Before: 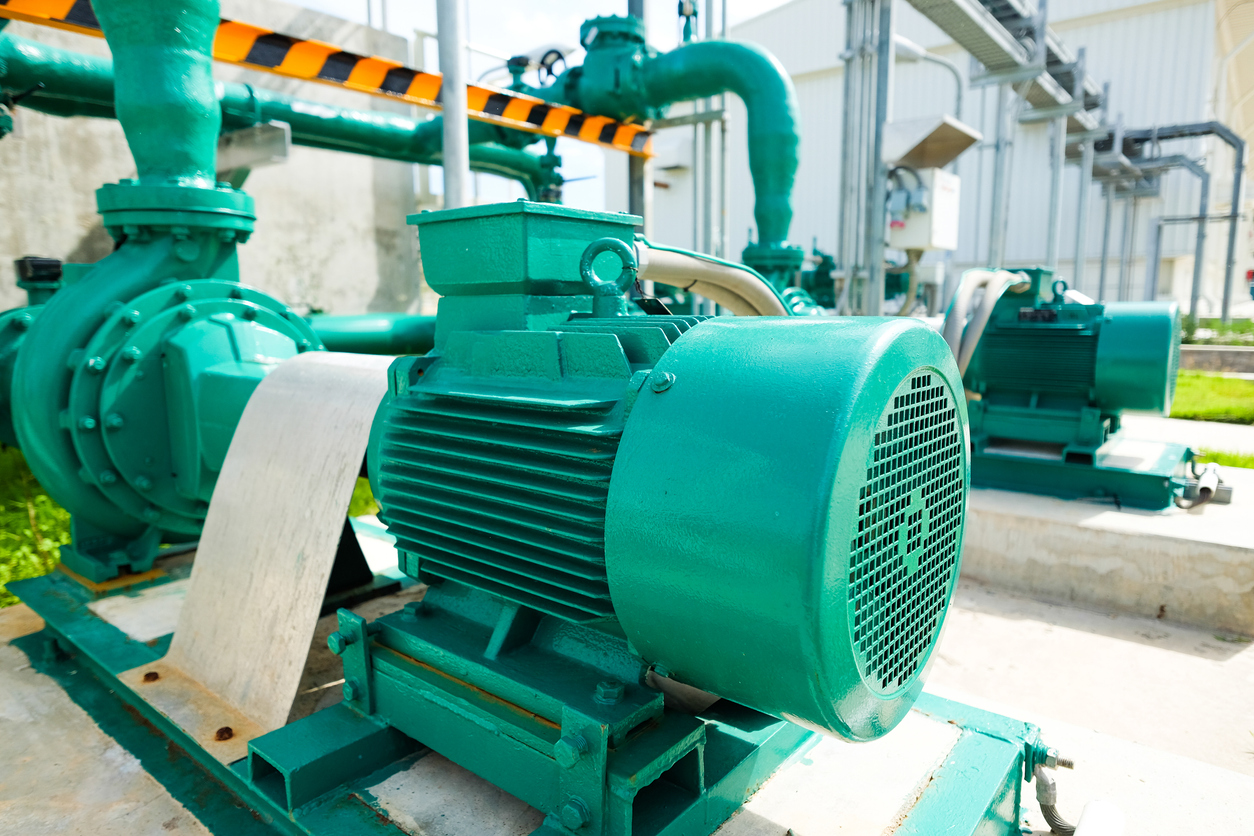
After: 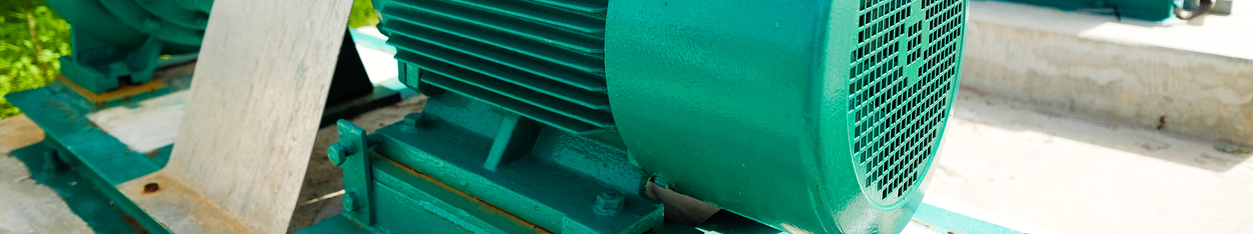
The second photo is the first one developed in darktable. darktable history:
tone equalizer: edges refinement/feathering 500, mask exposure compensation -1.57 EV, preserve details no
crop and rotate: top 58.58%, bottom 13.394%
